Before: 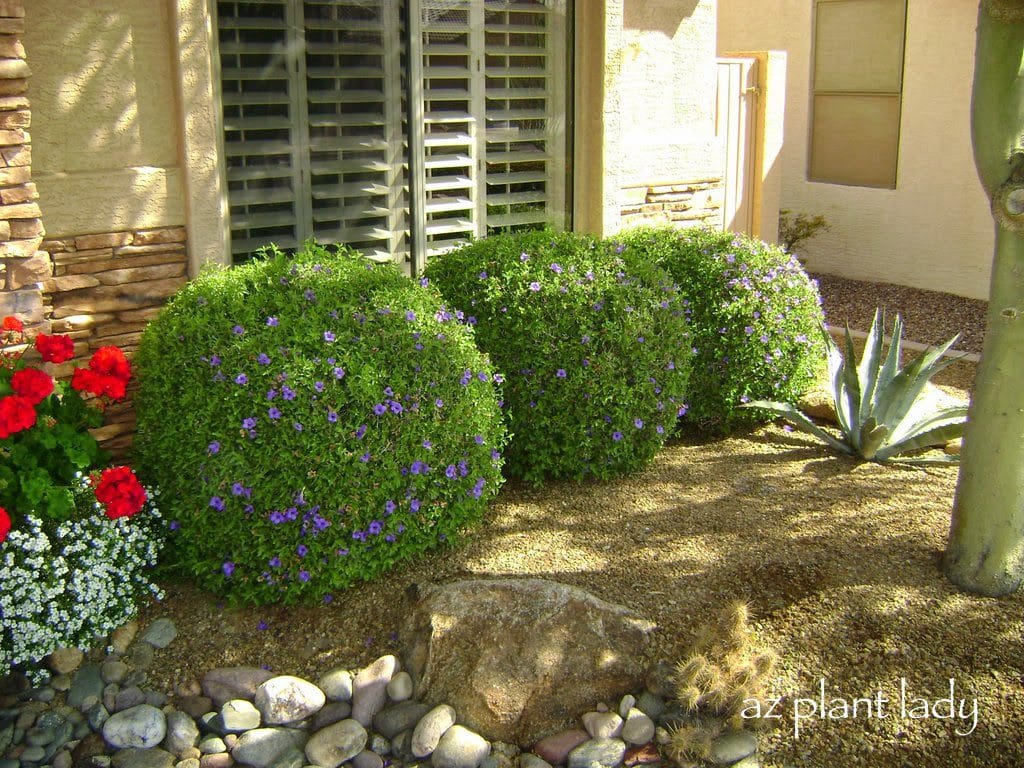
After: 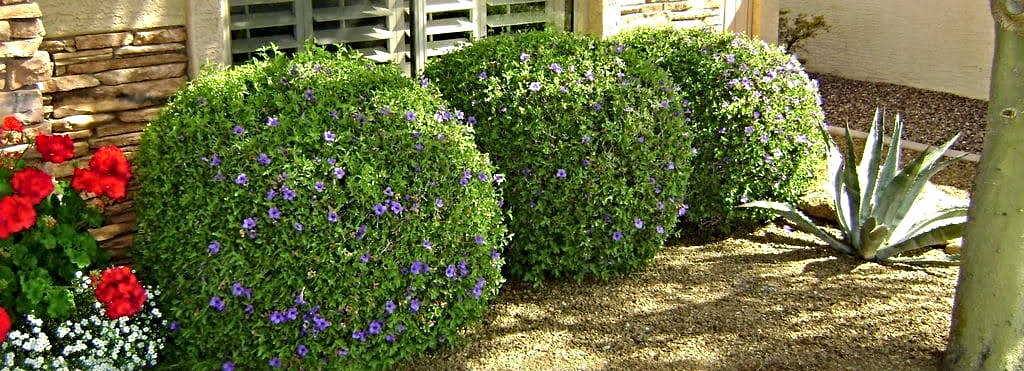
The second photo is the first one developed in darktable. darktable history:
sharpen: radius 4.883
contrast equalizer: octaves 7, y [[0.6 ×6], [0.55 ×6], [0 ×6], [0 ×6], [0 ×6]], mix 0.3
crop and rotate: top 26.056%, bottom 25.543%
white balance: emerald 1
